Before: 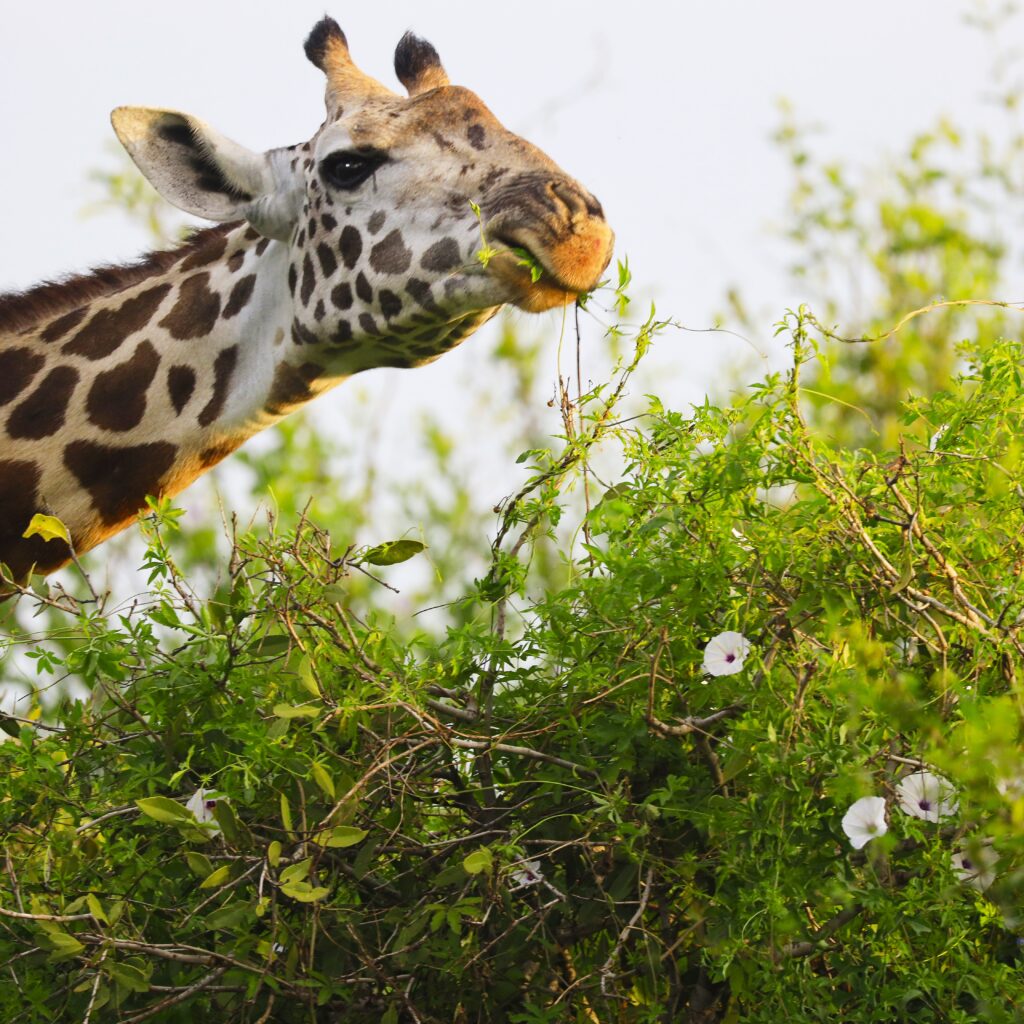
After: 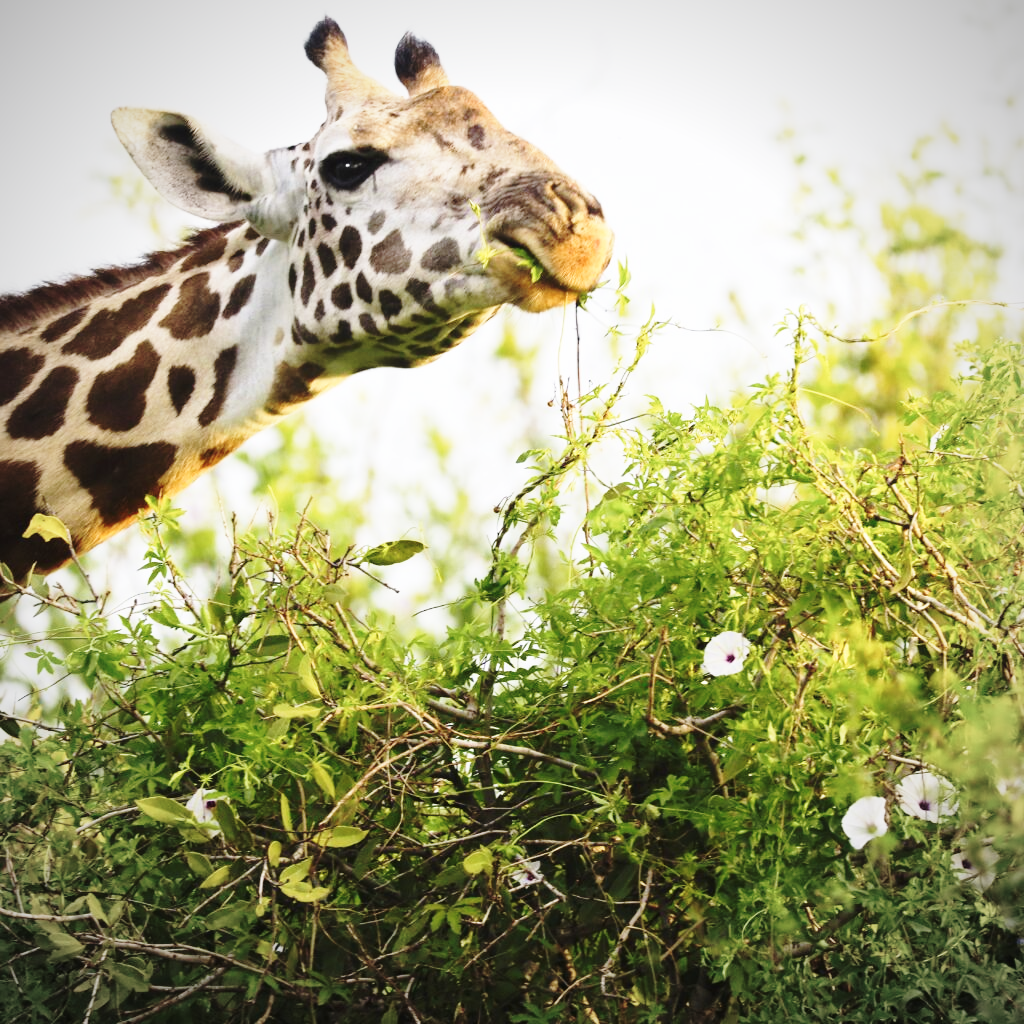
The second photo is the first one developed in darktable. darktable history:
vignetting: fall-off radius 61.01%
color correction: highlights b* 0.049, saturation 0.769
base curve: curves: ch0 [(0, 0) (0.032, 0.037) (0.105, 0.228) (0.435, 0.76) (0.856, 0.983) (1, 1)], preserve colors none
velvia: on, module defaults
